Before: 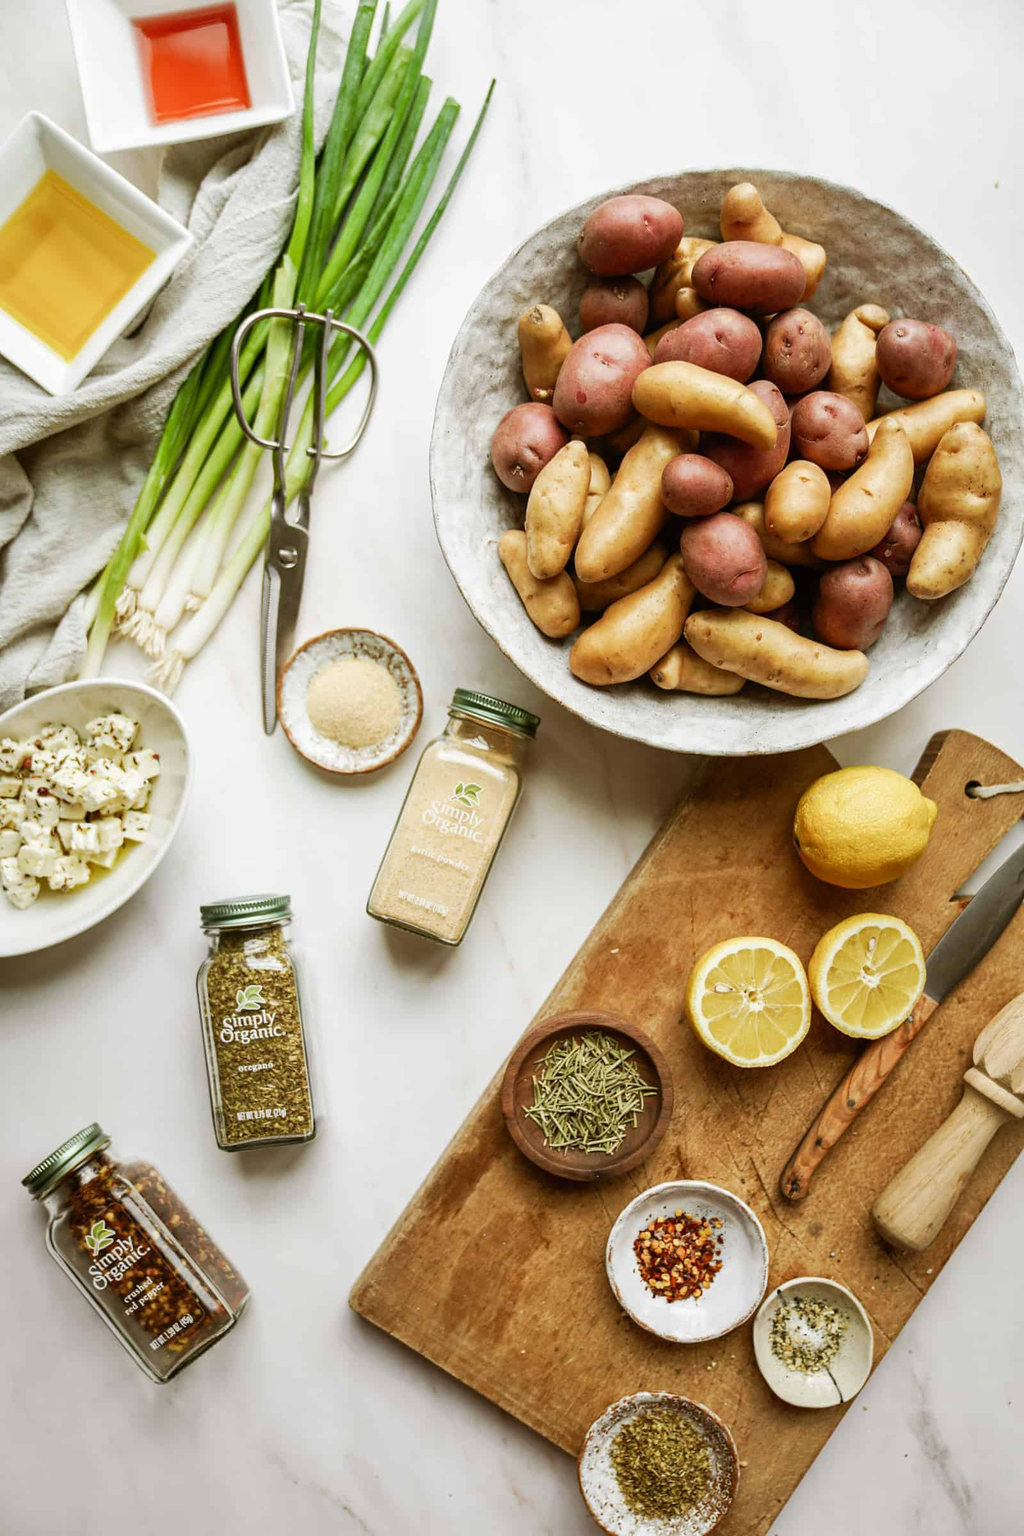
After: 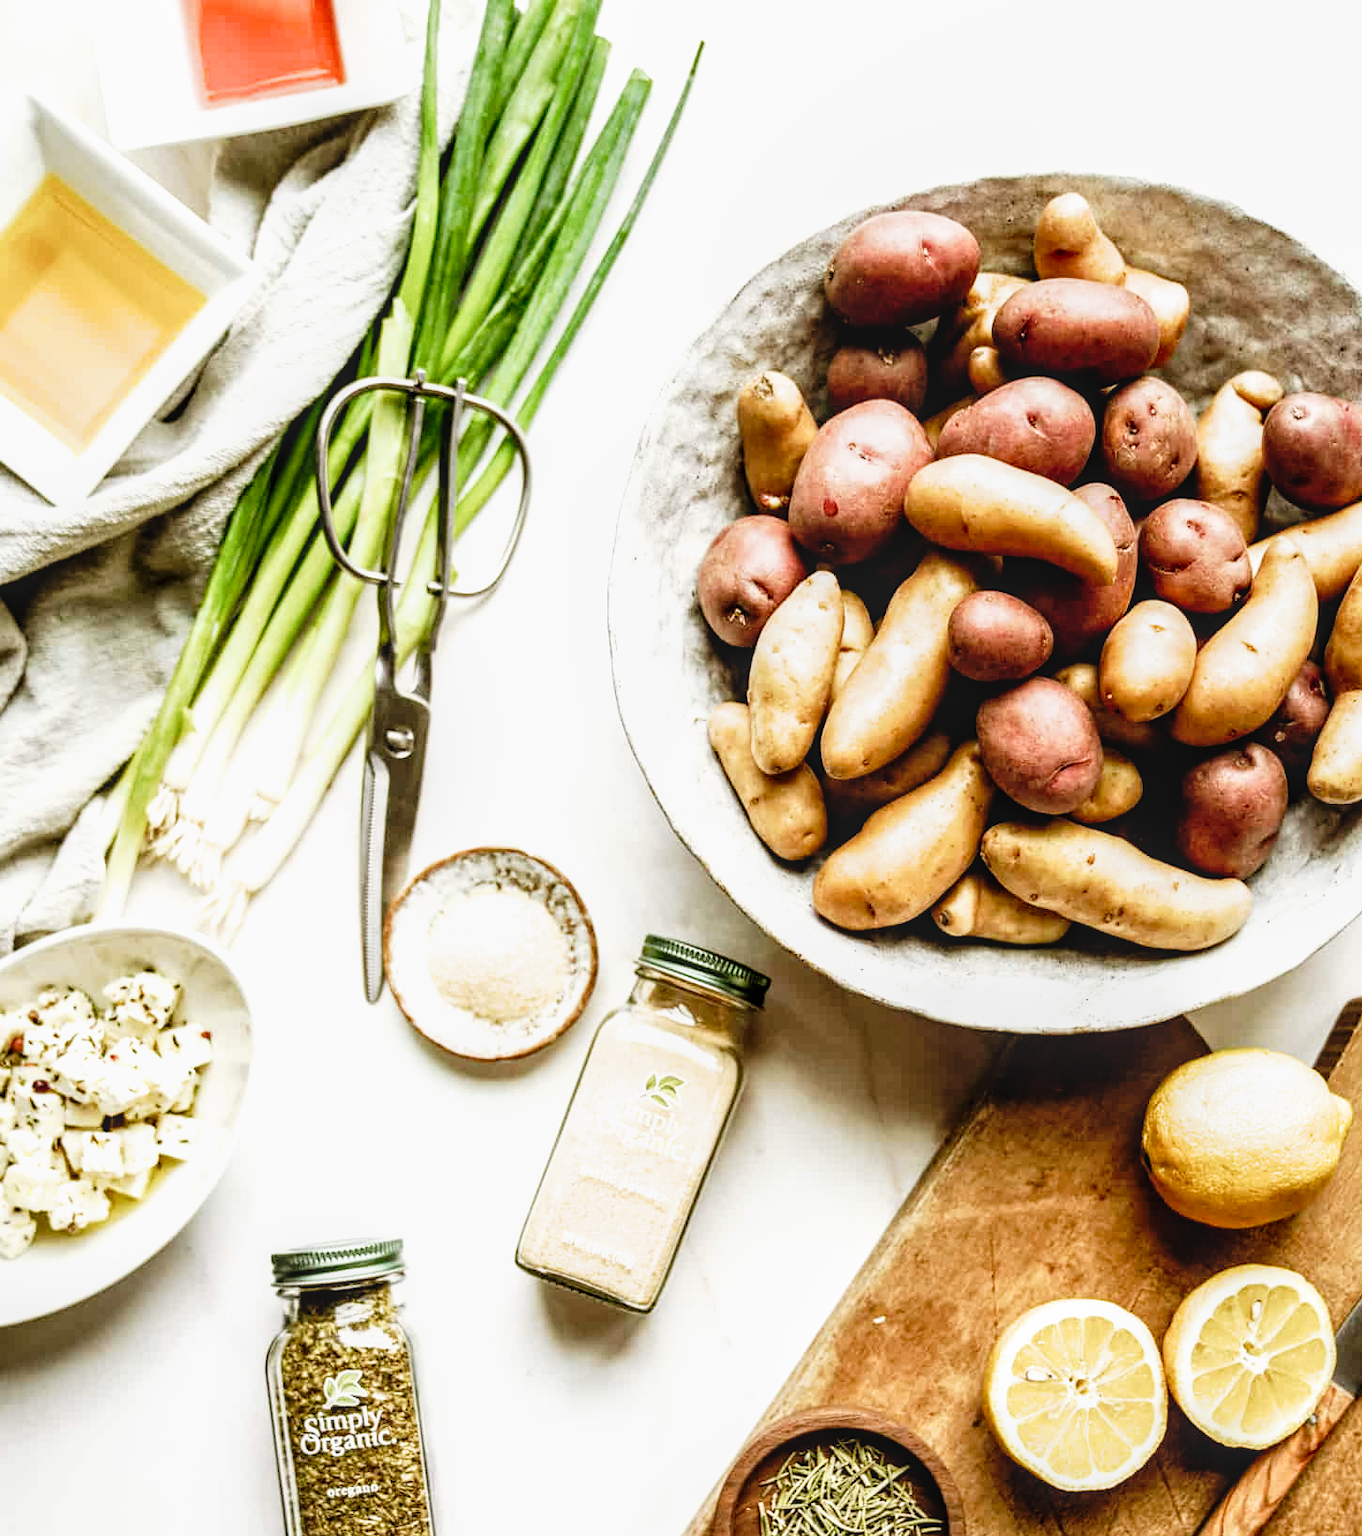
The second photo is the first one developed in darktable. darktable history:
tone curve: curves: ch0 [(0.003, 0.029) (0.037, 0.036) (0.149, 0.117) (0.297, 0.318) (0.422, 0.474) (0.531, 0.6) (0.743, 0.809) (0.877, 0.901) (1, 0.98)]; ch1 [(0, 0) (0.305, 0.325) (0.453, 0.437) (0.482, 0.479) (0.501, 0.5) (0.506, 0.503) (0.567, 0.572) (0.605, 0.608) (0.668, 0.69) (1, 1)]; ch2 [(0, 0) (0.313, 0.306) (0.4, 0.399) (0.45, 0.48) (0.499, 0.502) (0.512, 0.523) (0.57, 0.595) (0.653, 0.662) (1, 1)], preserve colors none
local contrast: on, module defaults
crop: left 1.528%, top 3.354%, right 7.767%, bottom 28.462%
exposure: exposure 0.188 EV, compensate highlight preservation false
filmic rgb: black relative exposure -8.22 EV, white relative exposure 2.2 EV, target white luminance 99.917%, hardness 7.11, latitude 74.29%, contrast 1.32, highlights saturation mix -1.85%, shadows ↔ highlights balance 29.97%
tone equalizer: -8 EV 0.08 EV, smoothing diameter 2.12%, edges refinement/feathering 17.42, mask exposure compensation -1.57 EV, filter diffusion 5
